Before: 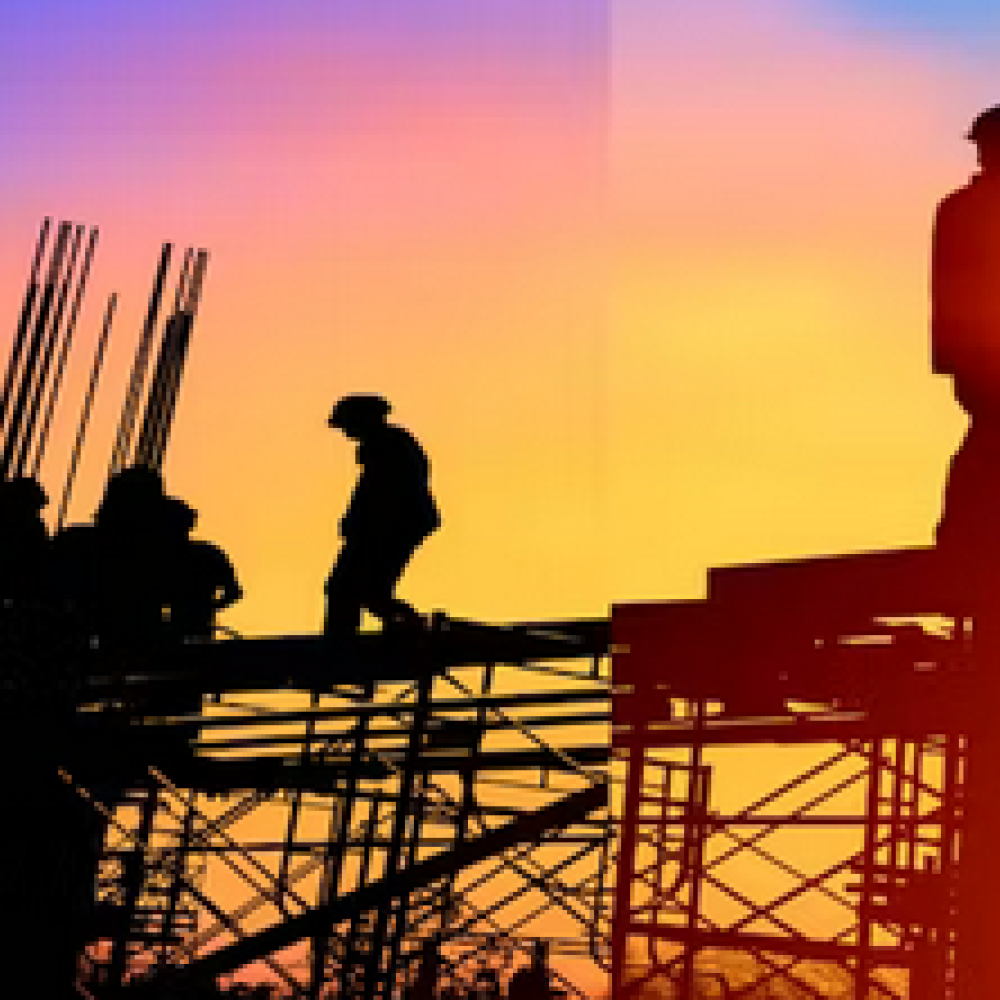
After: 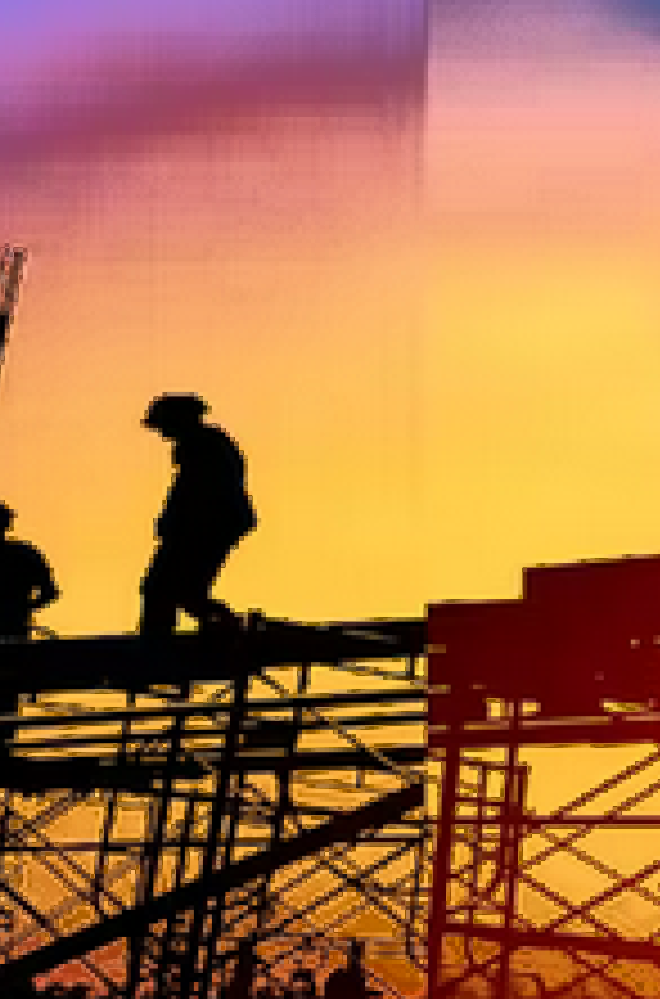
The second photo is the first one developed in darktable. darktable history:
fill light: exposure -0.73 EV, center 0.69, width 2.2
crop and rotate: left 18.442%, right 15.508%
exposure: compensate highlight preservation false
